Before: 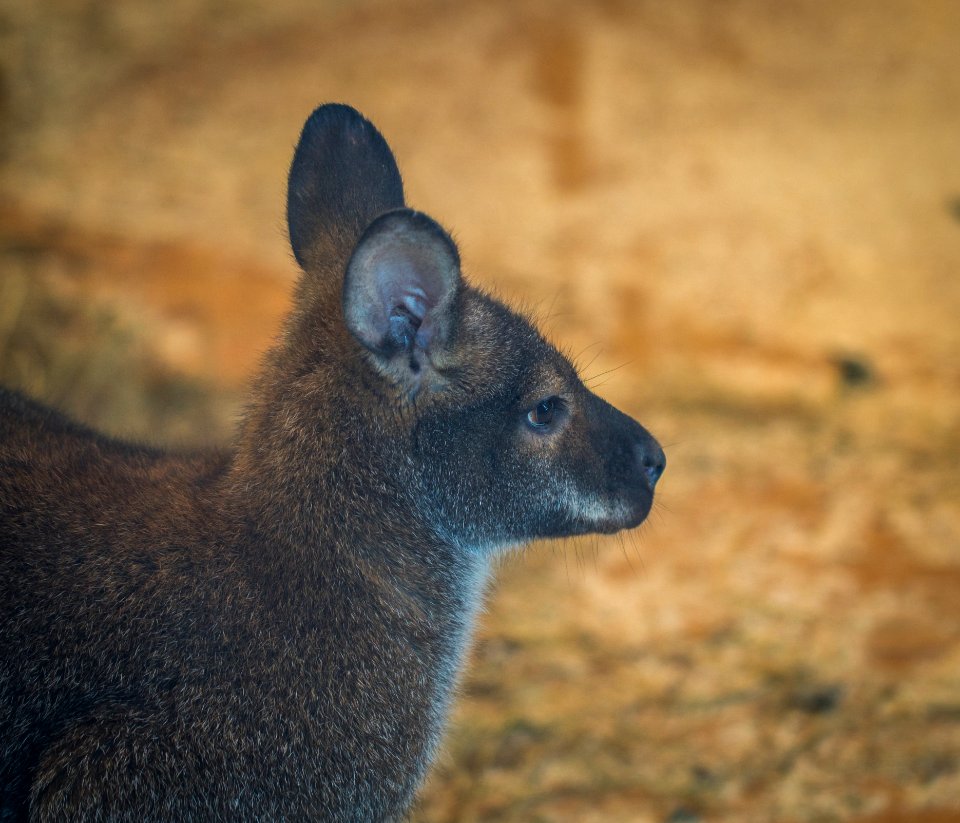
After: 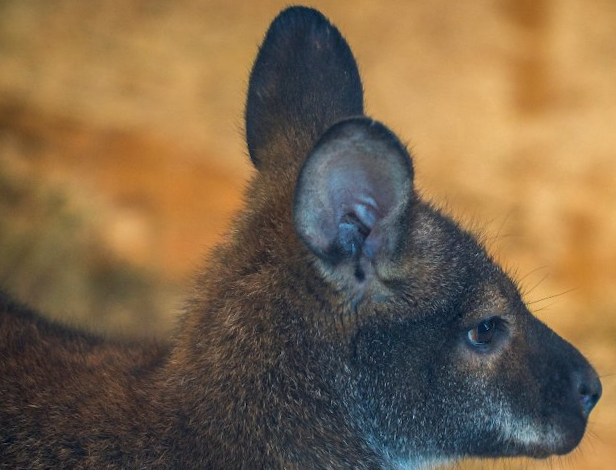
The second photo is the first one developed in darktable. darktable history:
crop and rotate: angle -4.86°, left 1.995%, top 6.765%, right 27.709%, bottom 30.575%
